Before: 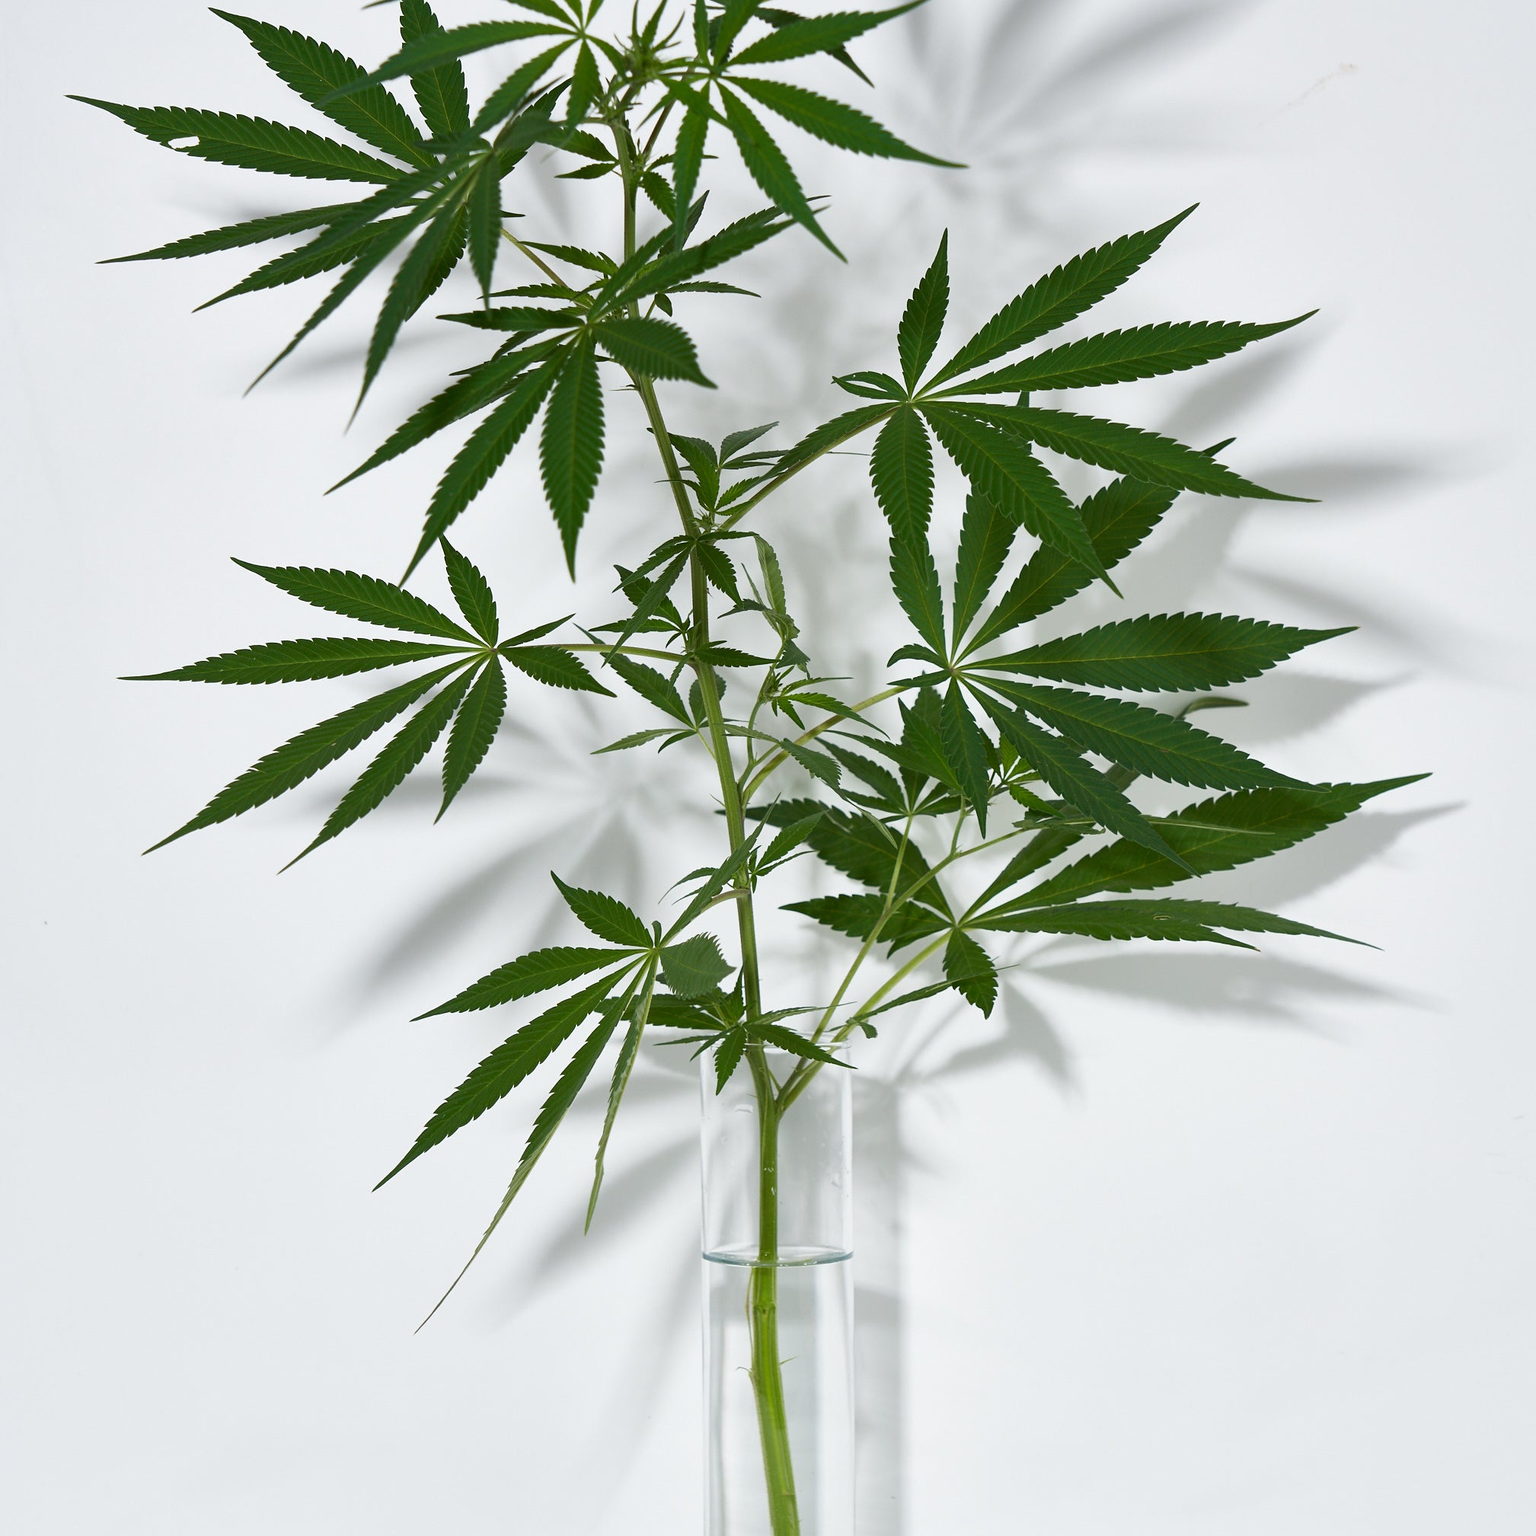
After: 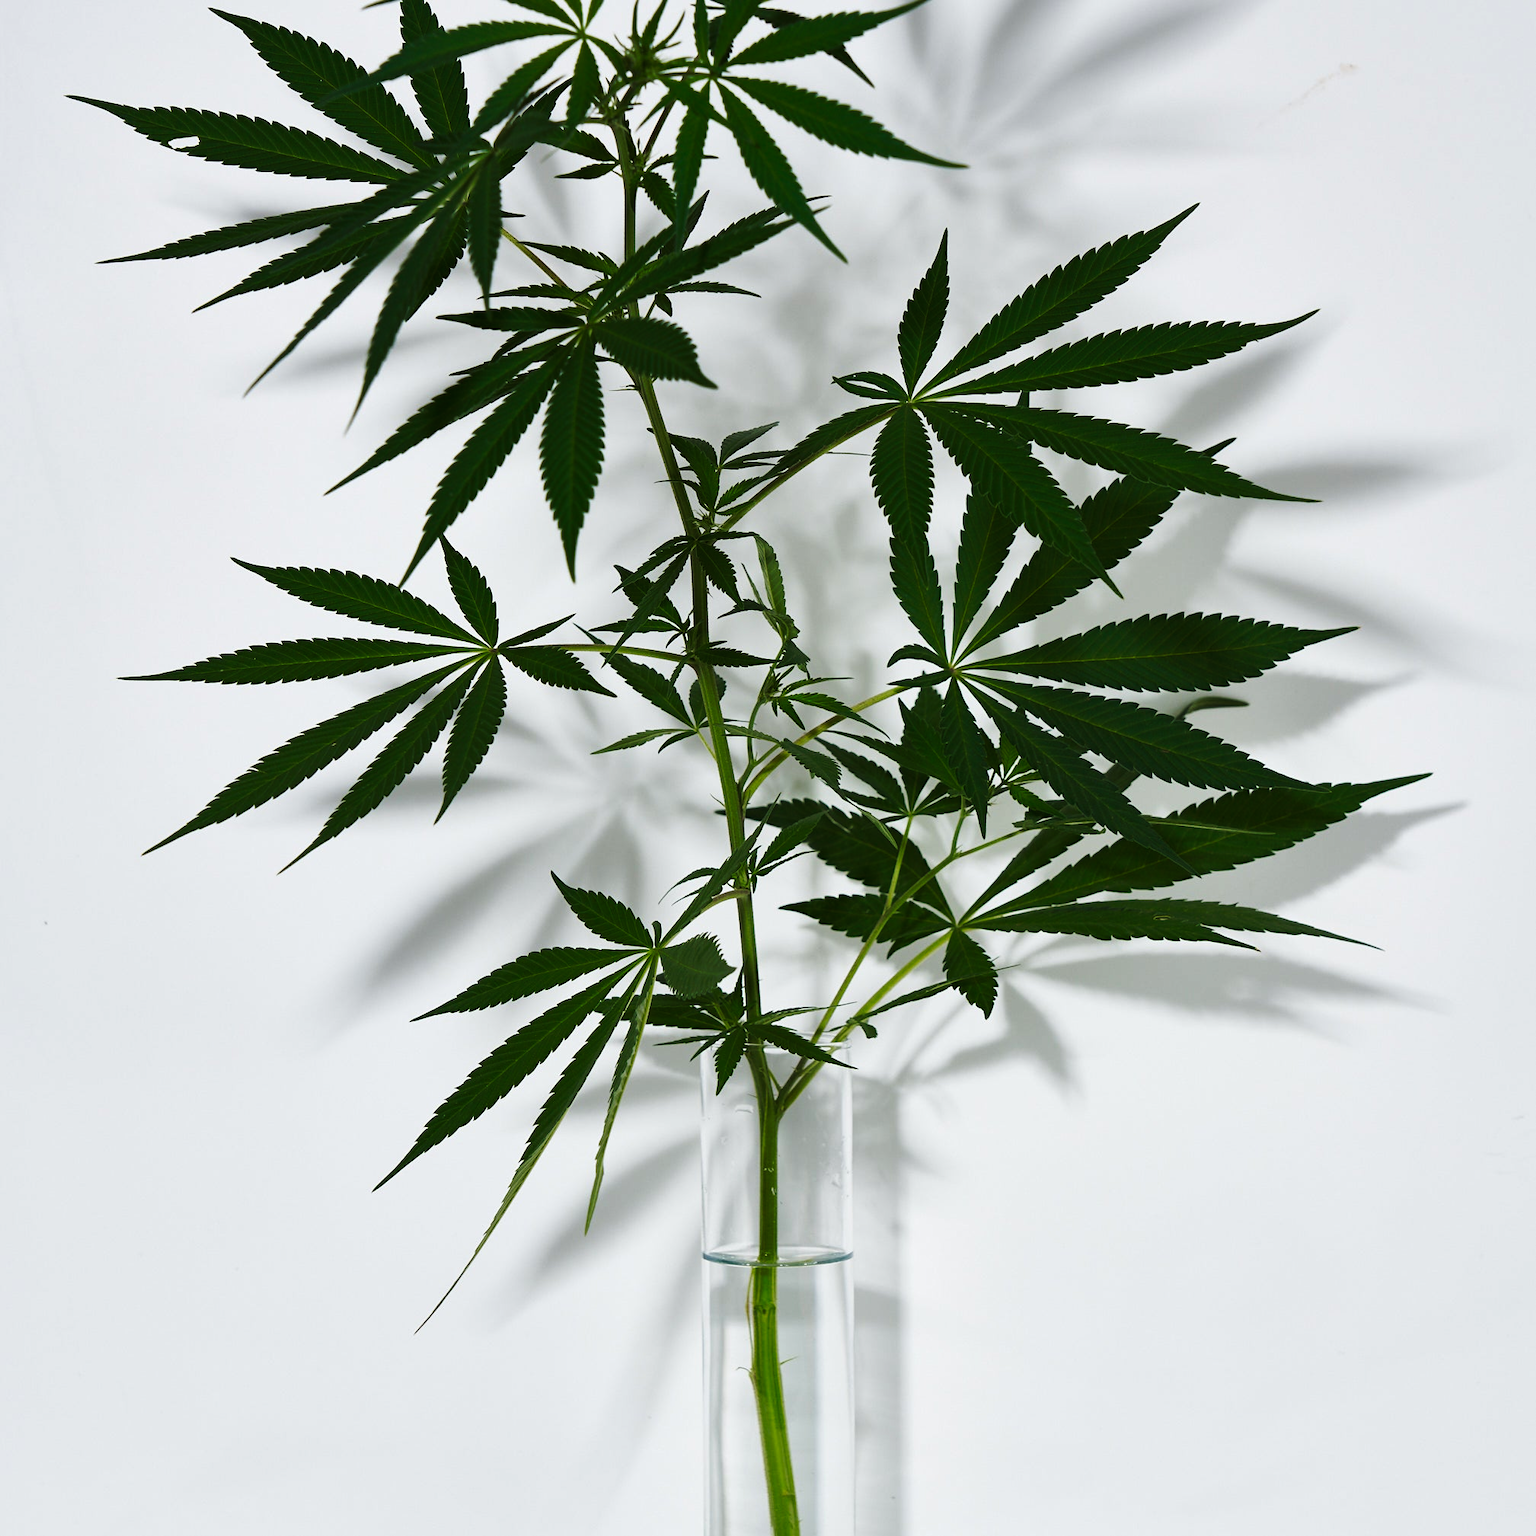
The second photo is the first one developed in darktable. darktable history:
tone curve: curves: ch0 [(0, 0) (0.003, 0.006) (0.011, 0.007) (0.025, 0.01) (0.044, 0.015) (0.069, 0.023) (0.1, 0.031) (0.136, 0.045) (0.177, 0.066) (0.224, 0.098) (0.277, 0.139) (0.335, 0.194) (0.399, 0.254) (0.468, 0.346) (0.543, 0.45) (0.623, 0.56) (0.709, 0.667) (0.801, 0.78) (0.898, 0.891) (1, 1)], preserve colors none
